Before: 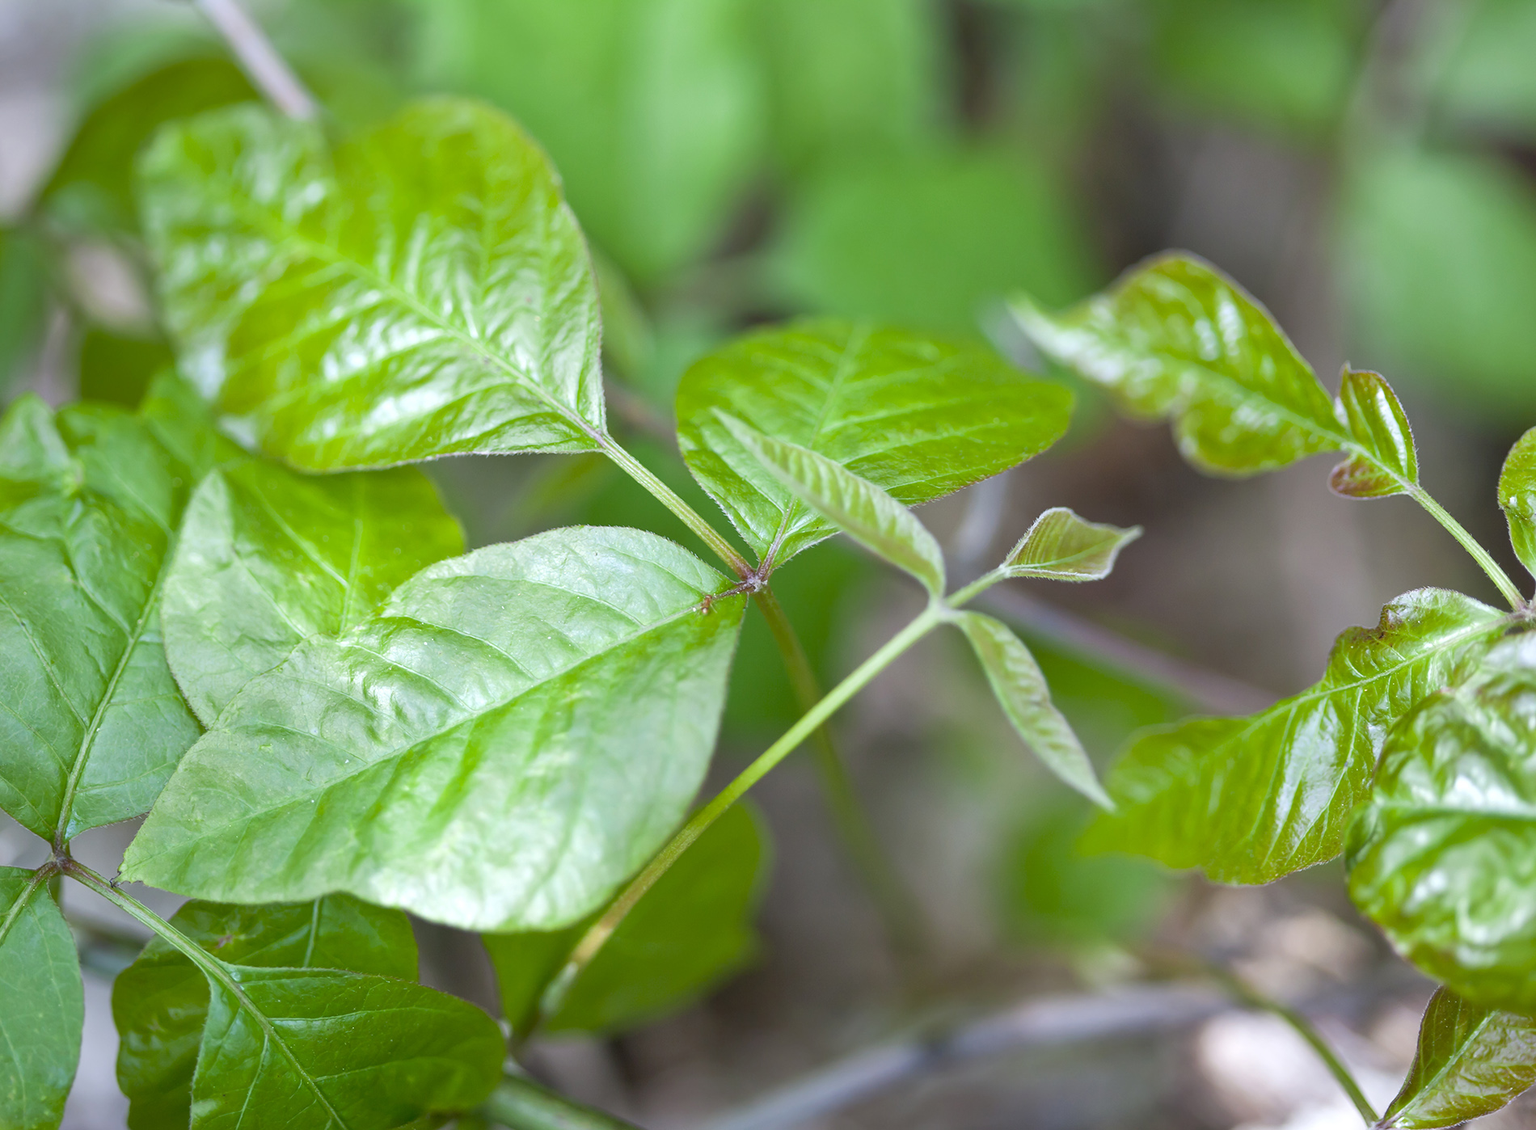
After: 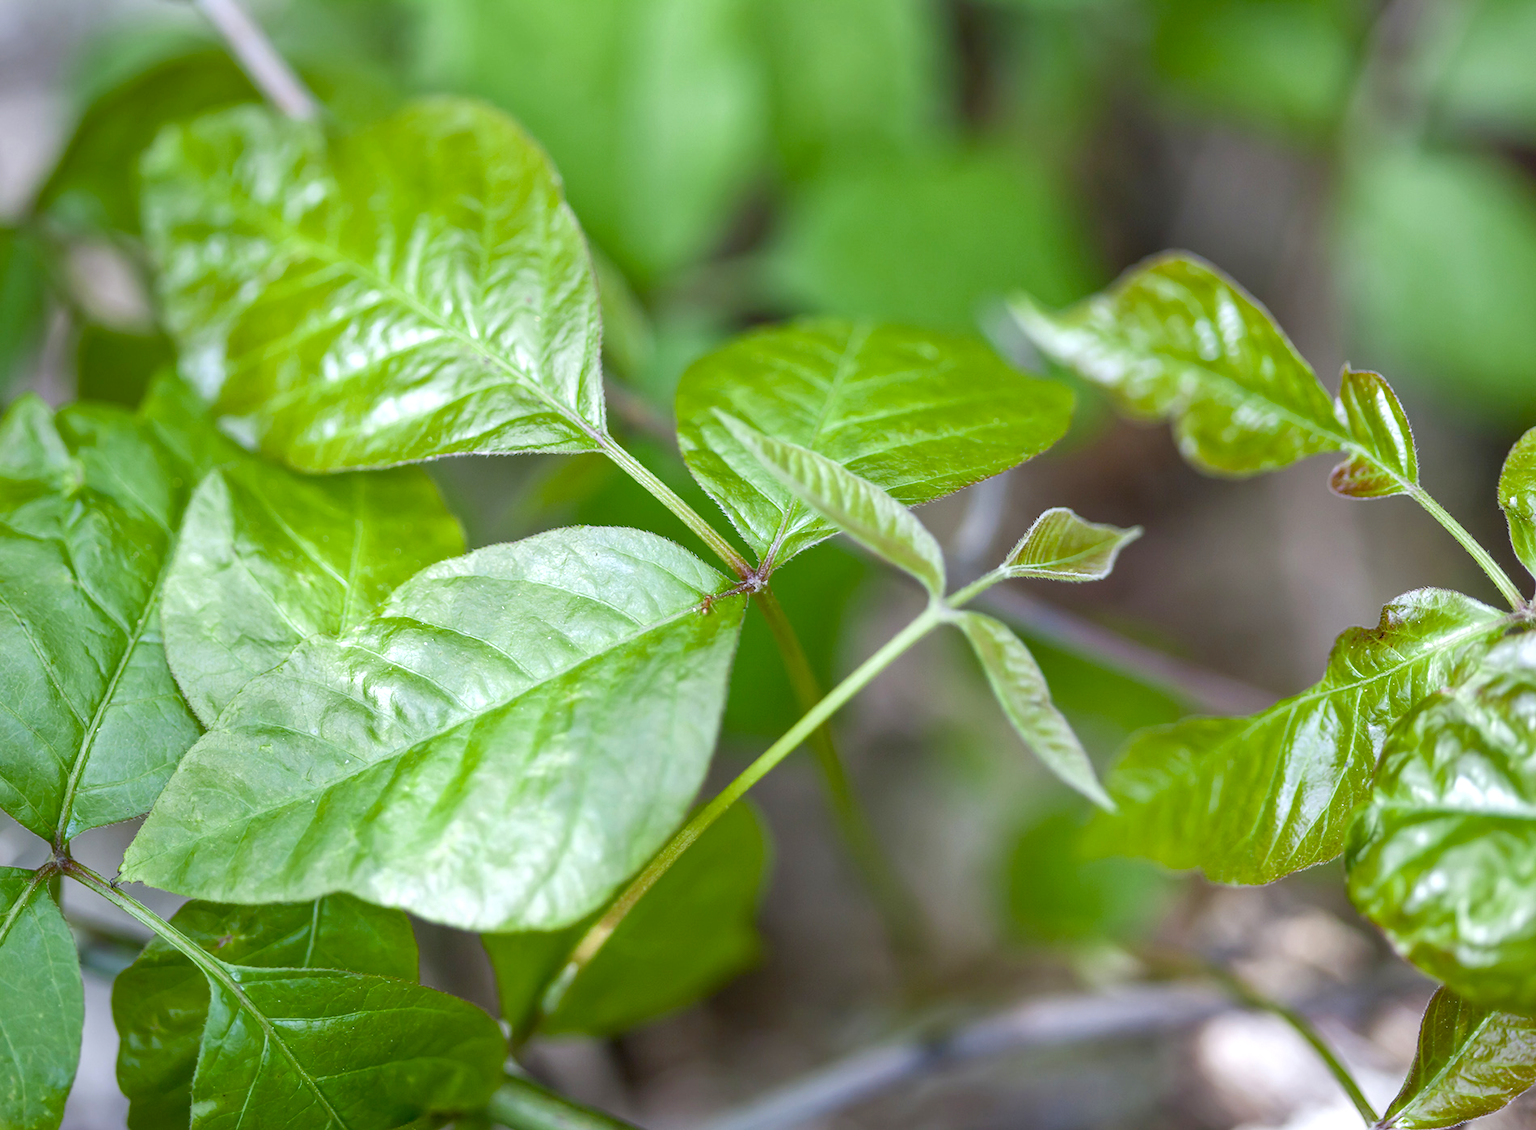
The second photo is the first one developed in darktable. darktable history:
color balance rgb: perceptual saturation grading › global saturation 13.598%, perceptual saturation grading › highlights -25.608%, perceptual saturation grading › shadows 24.278%, global vibrance 20%
exposure: compensate highlight preservation false
local contrast: on, module defaults
